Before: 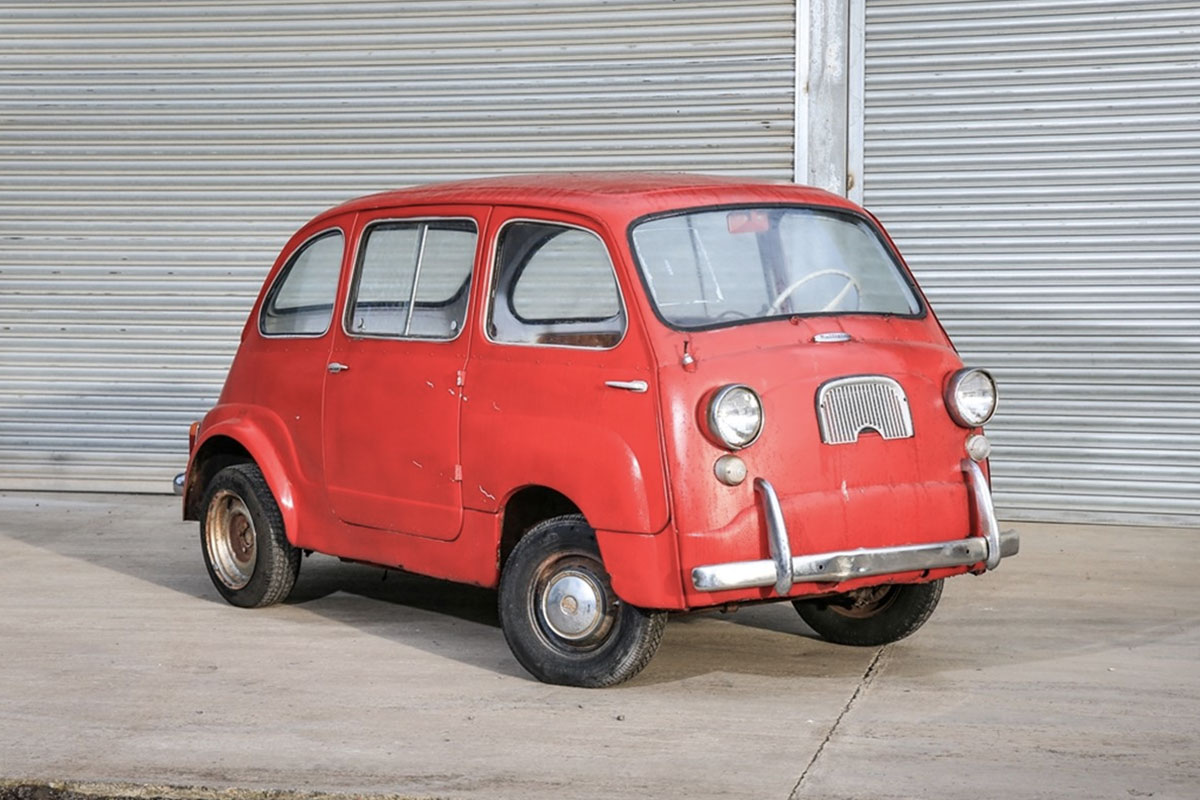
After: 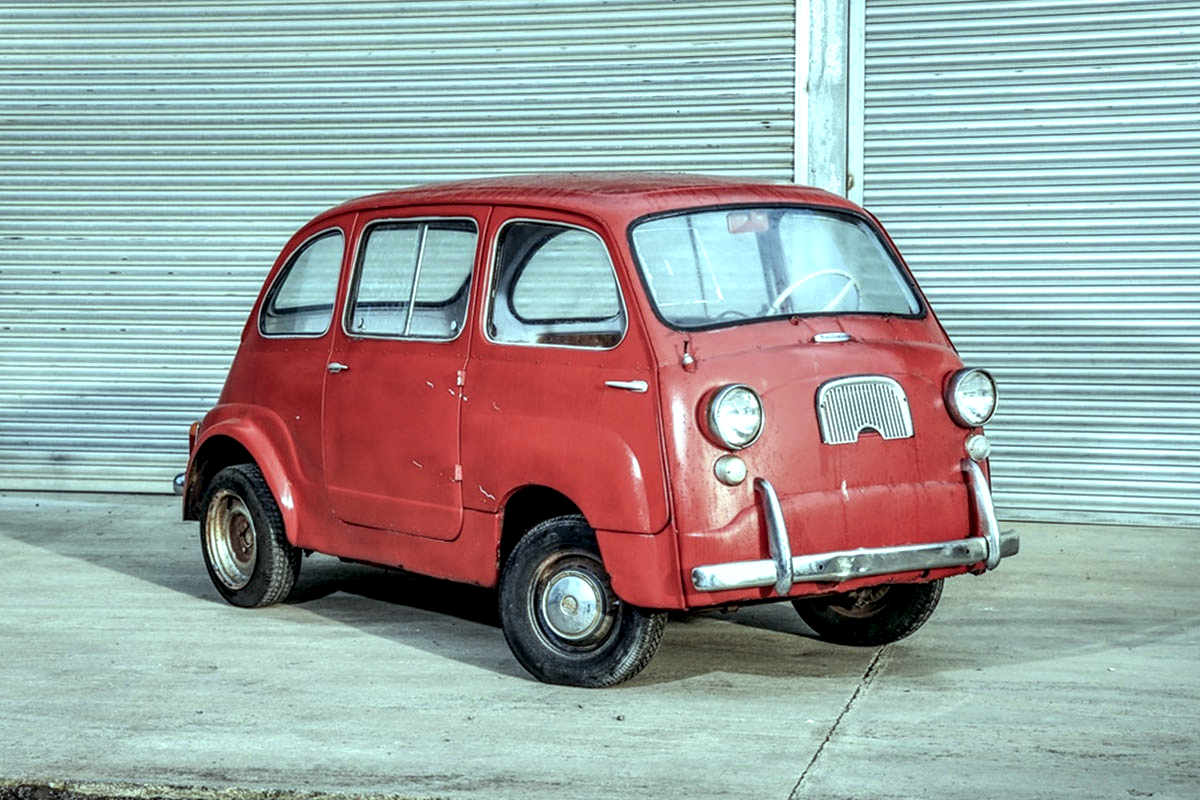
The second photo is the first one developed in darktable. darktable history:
local contrast: highlights 79%, shadows 56%, detail 175%, midtone range 0.428
color balance: mode lift, gamma, gain (sRGB), lift [0.997, 0.979, 1.021, 1.011], gamma [1, 1.084, 0.916, 0.998], gain [1, 0.87, 1.13, 1.101], contrast 4.55%, contrast fulcrum 38.24%, output saturation 104.09%
